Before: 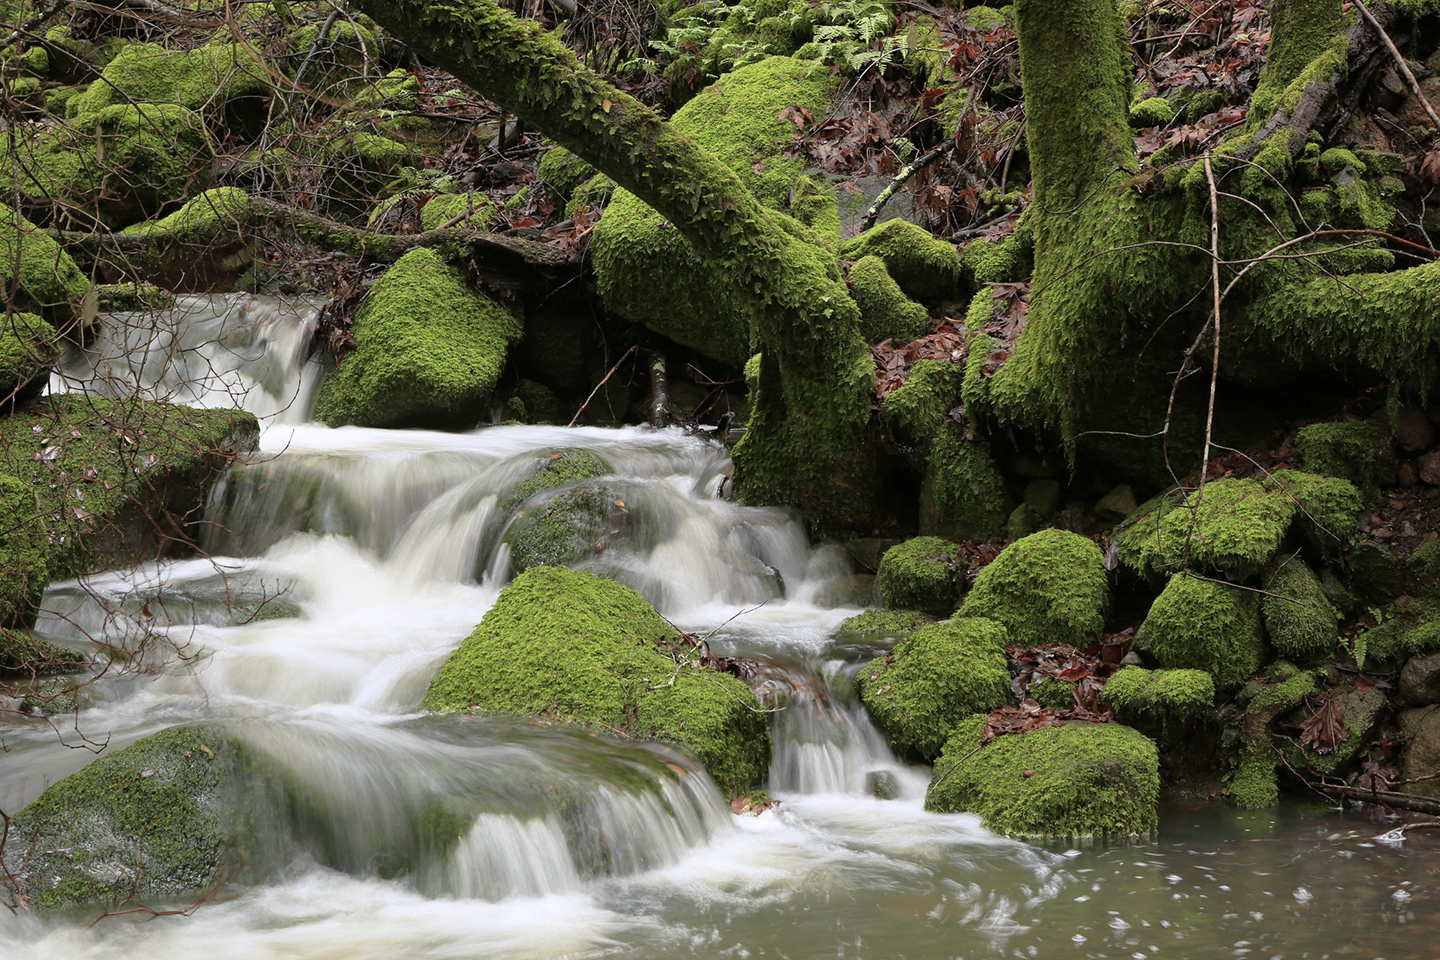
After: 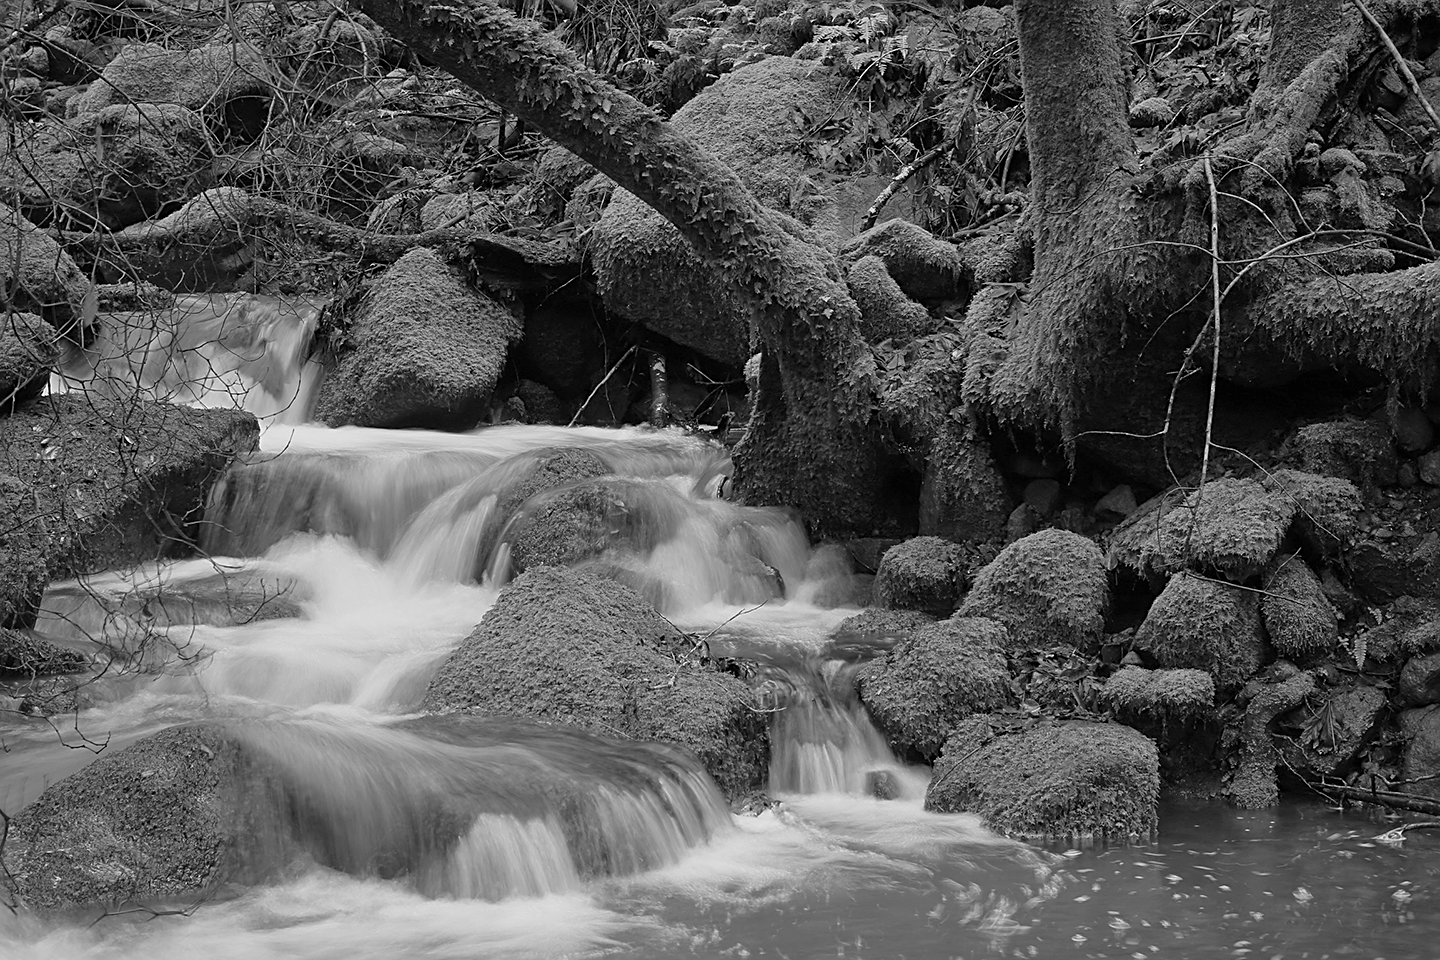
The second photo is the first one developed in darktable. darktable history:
monochrome: on, module defaults
tone equalizer: -8 EV 0.25 EV, -7 EV 0.417 EV, -6 EV 0.417 EV, -5 EV 0.25 EV, -3 EV -0.25 EV, -2 EV -0.417 EV, -1 EV -0.417 EV, +0 EV -0.25 EV, edges refinement/feathering 500, mask exposure compensation -1.57 EV, preserve details guided filter
color contrast: green-magenta contrast 0.8, blue-yellow contrast 1.1, unbound 0
color balance rgb: linear chroma grading › global chroma 15%, perceptual saturation grading › global saturation 30%
sharpen: on, module defaults
